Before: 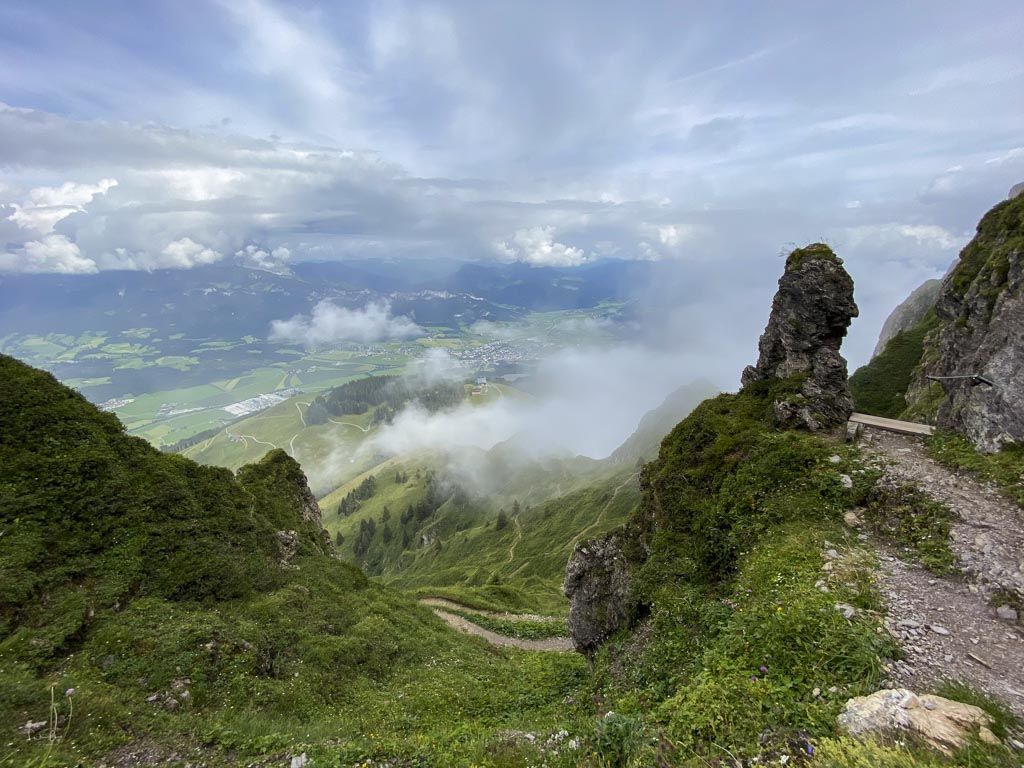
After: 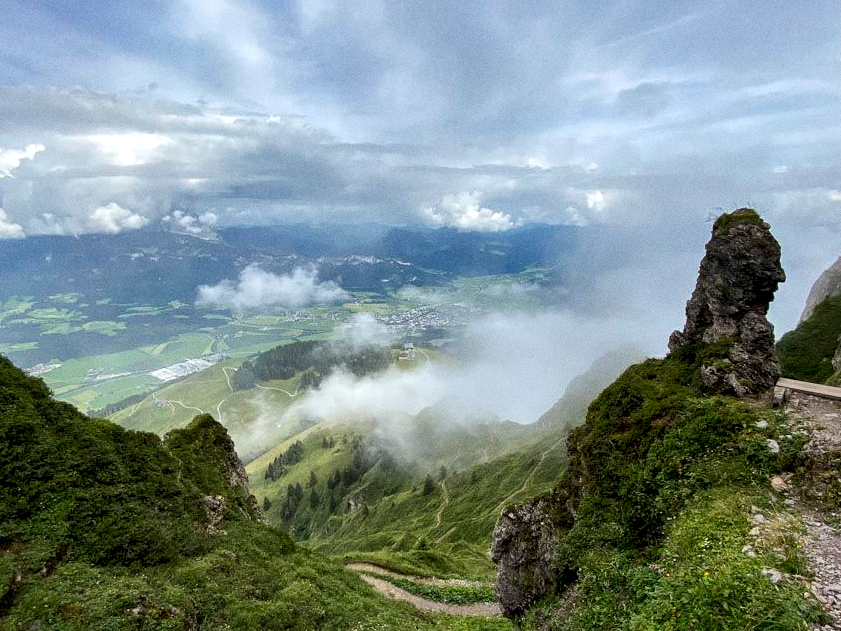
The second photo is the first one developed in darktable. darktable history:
rgb levels: preserve colors max RGB
local contrast: mode bilateral grid, contrast 25, coarseness 60, detail 151%, midtone range 0.2
crop and rotate: left 7.196%, top 4.574%, right 10.605%, bottom 13.178%
grain: on, module defaults
